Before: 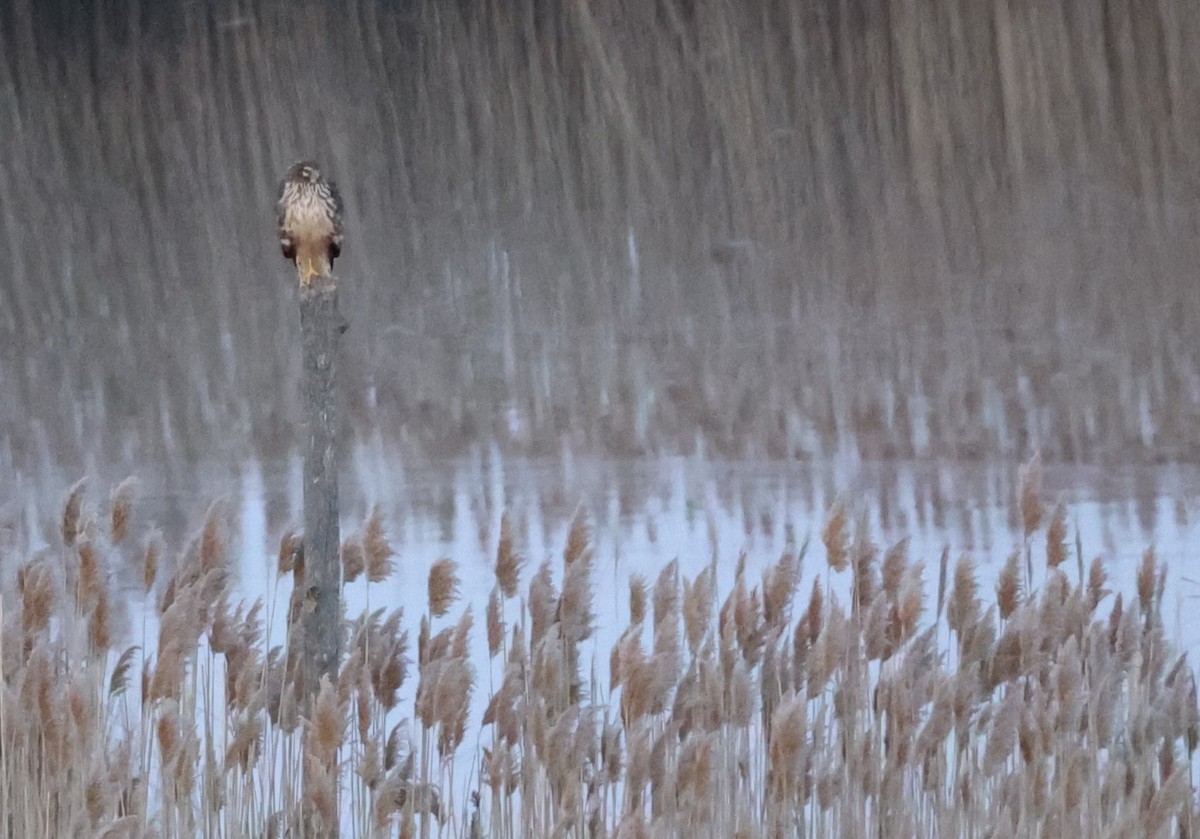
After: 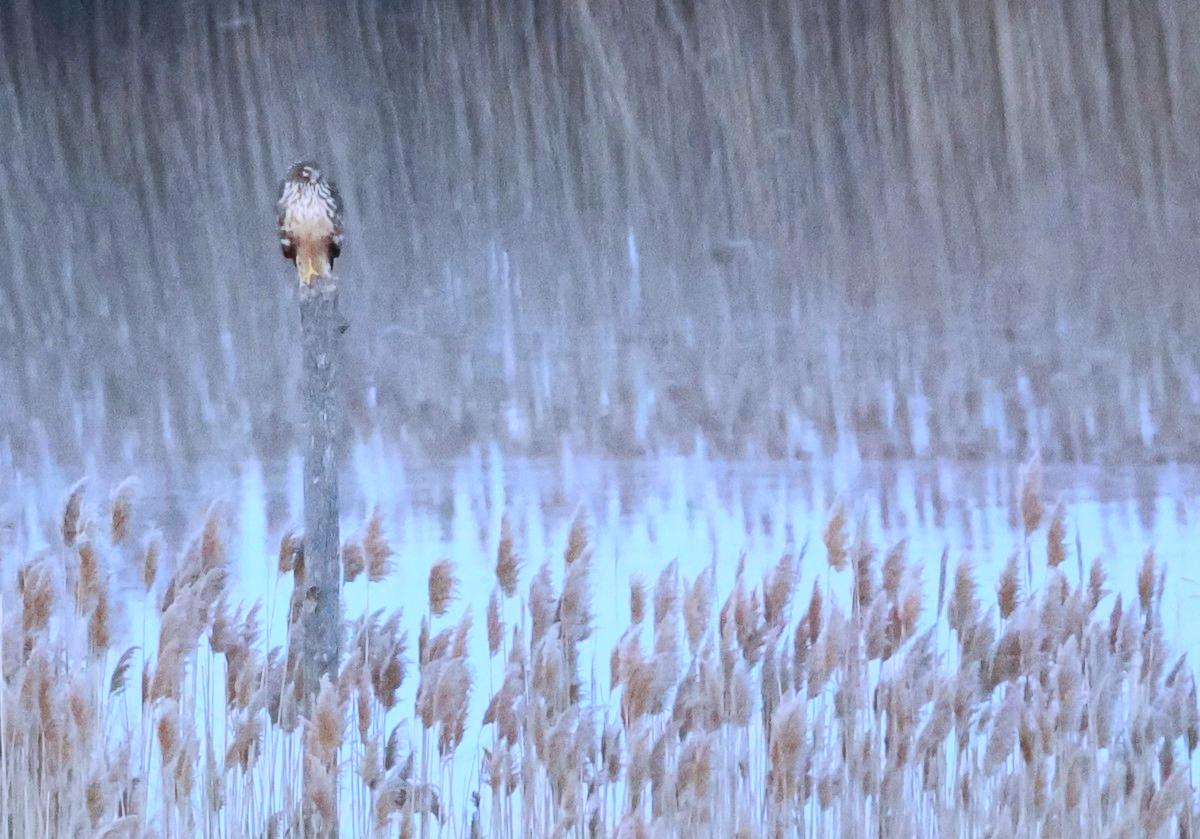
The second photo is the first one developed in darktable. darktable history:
white balance: red 0.926, green 1.003, blue 1.133
contrast brightness saturation: contrast 0.24, brightness 0.26, saturation 0.39
